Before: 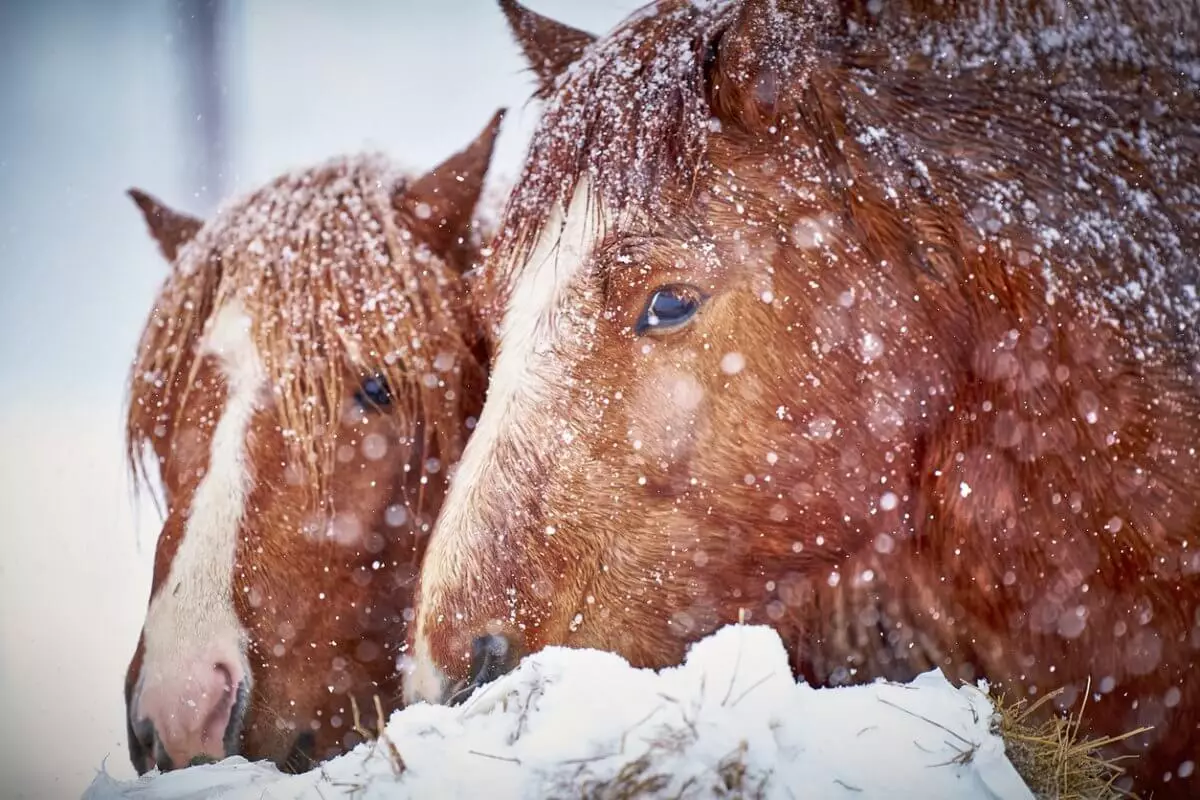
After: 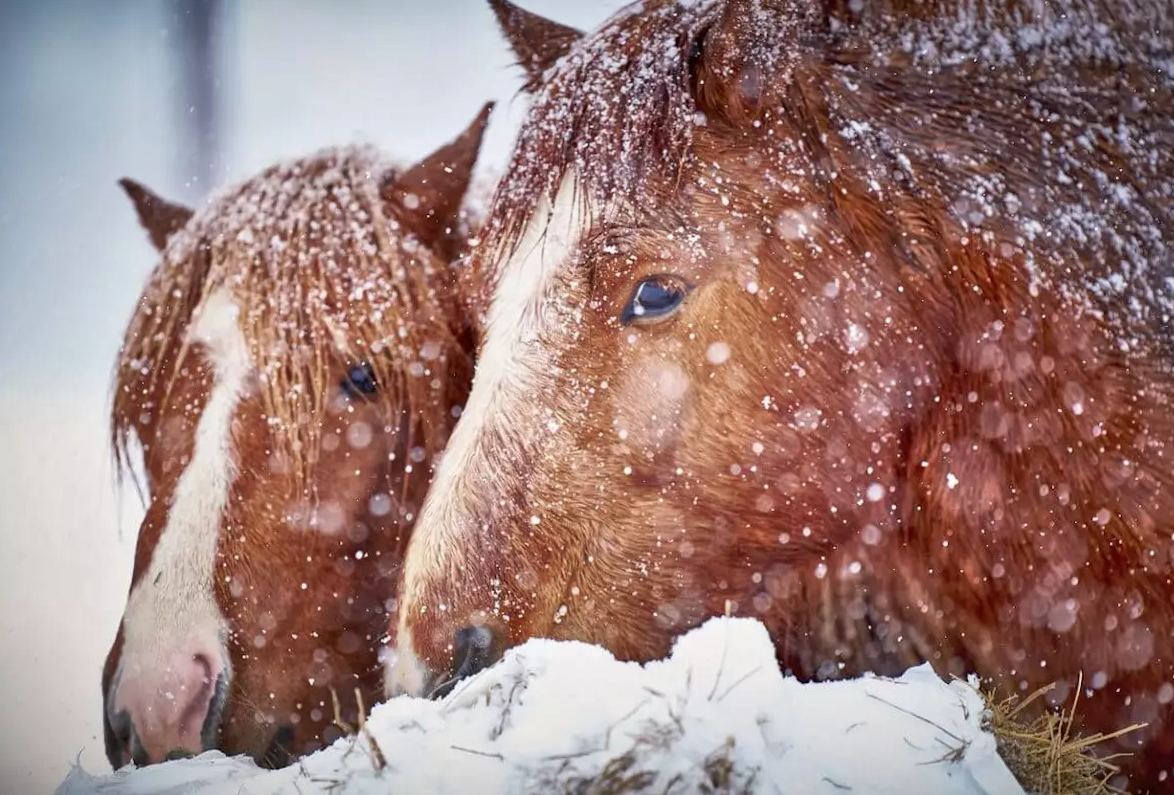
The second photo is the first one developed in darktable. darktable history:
rotate and perspective: rotation 0.226°, lens shift (vertical) -0.042, crop left 0.023, crop right 0.982, crop top 0.006, crop bottom 0.994
shadows and highlights: highlights color adjustment 0%, soften with gaussian
